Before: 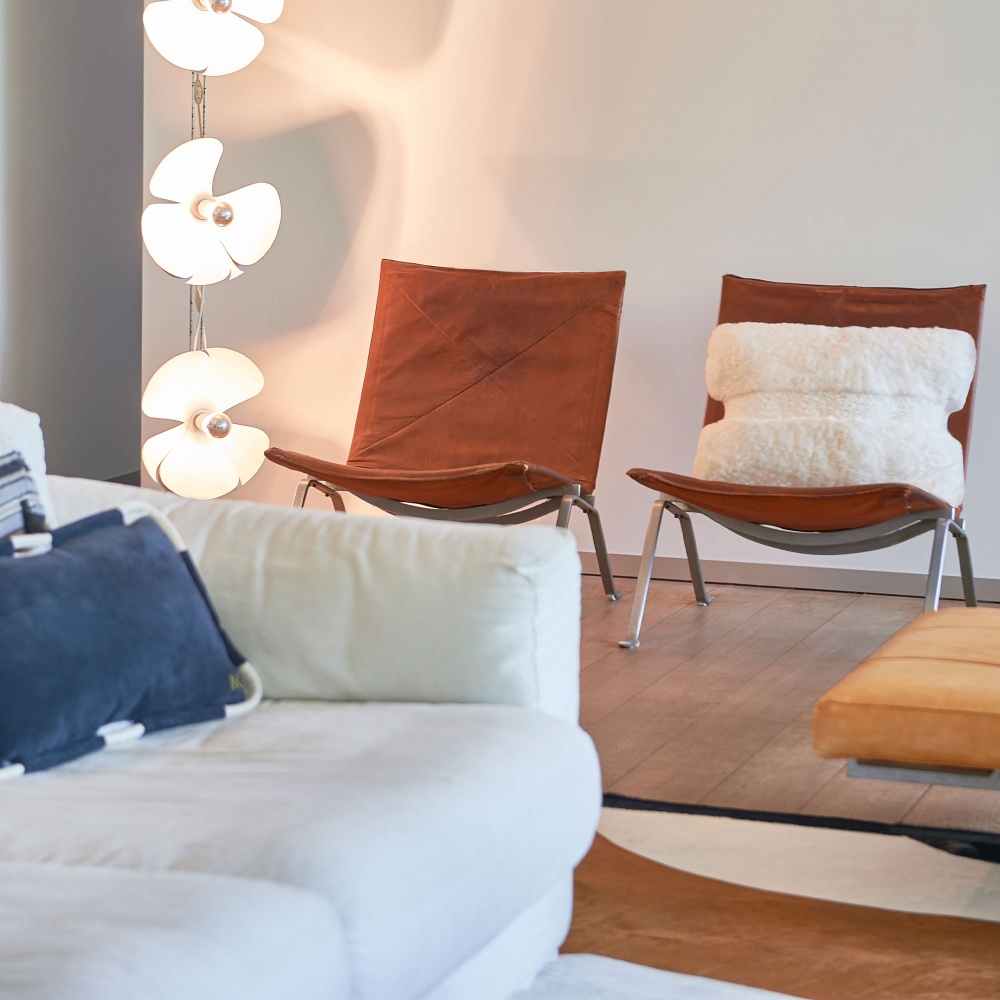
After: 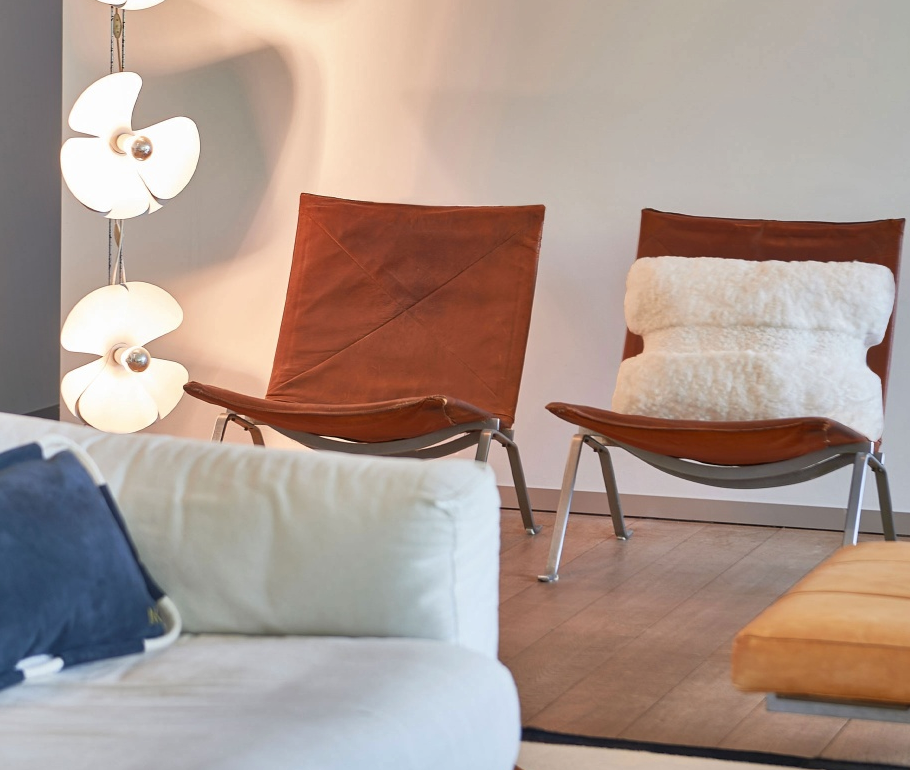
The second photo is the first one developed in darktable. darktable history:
shadows and highlights: soften with gaussian
crop: left 8.155%, top 6.611%, bottom 15.385%
